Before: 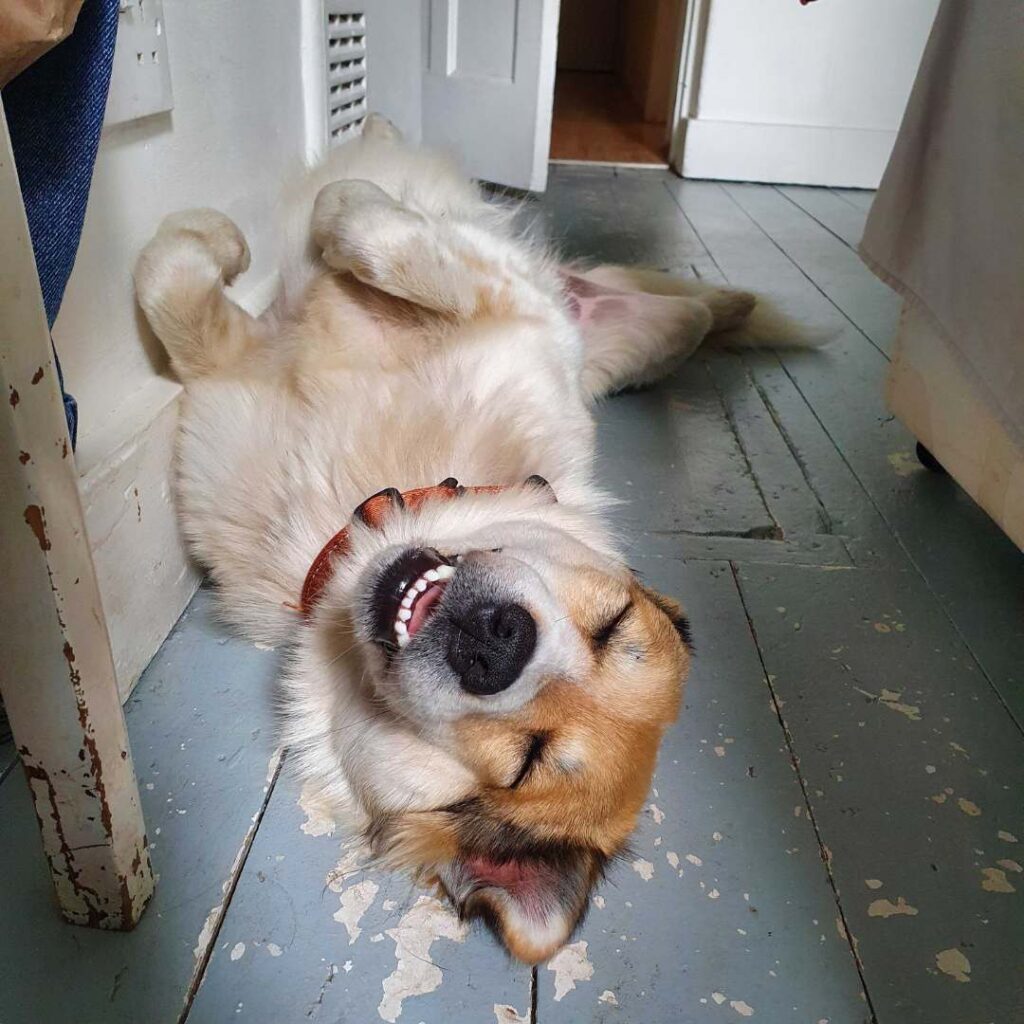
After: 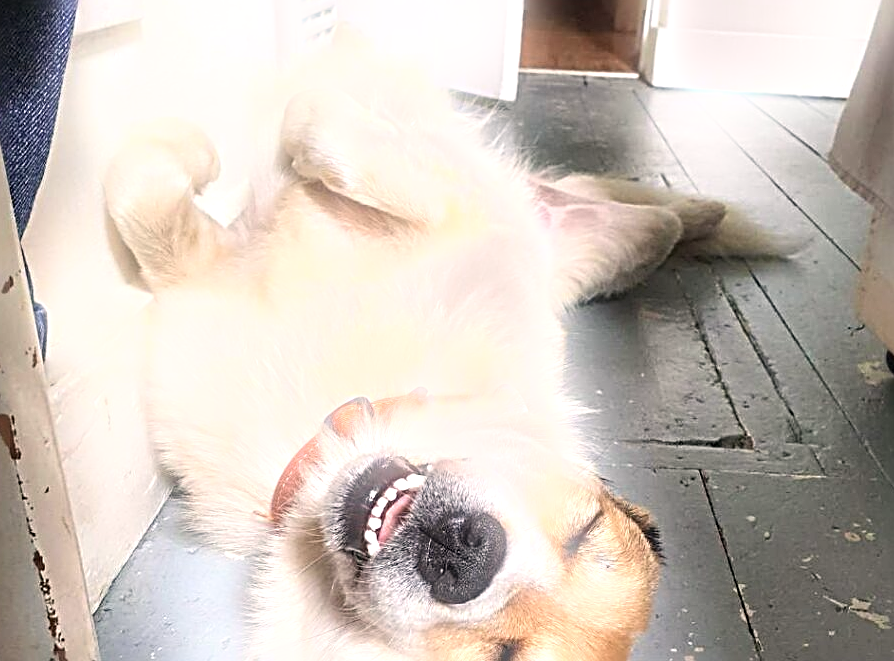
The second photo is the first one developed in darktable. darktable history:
bloom: size 5%, threshold 95%, strength 15%
sharpen: radius 3.69, amount 0.928
crop: left 3.015%, top 8.969%, right 9.647%, bottom 26.457%
exposure: black level correction 0, exposure 1.015 EV, compensate exposure bias true, compensate highlight preservation false
color correction: highlights a* 5.59, highlights b* 5.24, saturation 0.68
